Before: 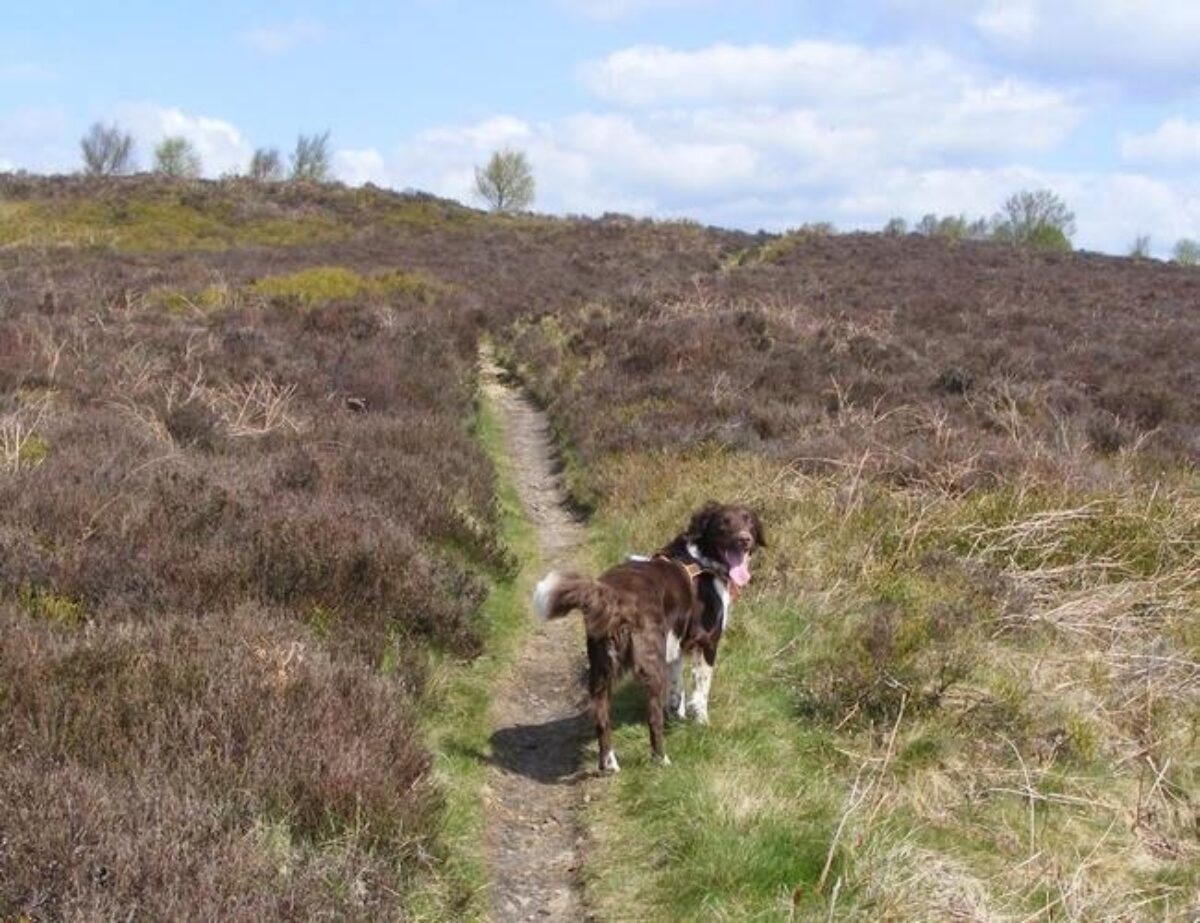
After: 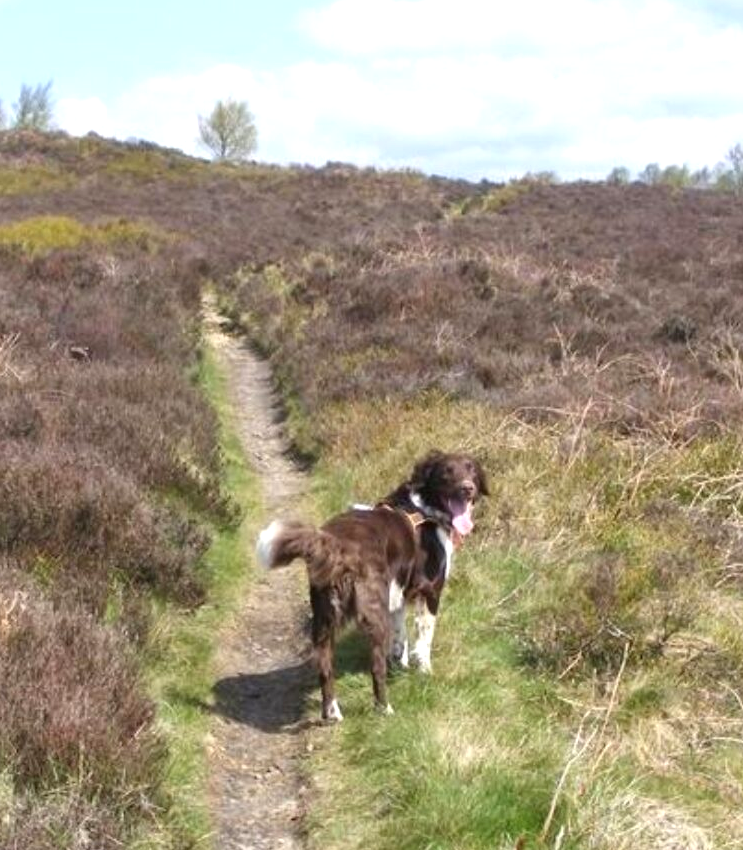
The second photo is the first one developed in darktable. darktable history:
crop and rotate: left 23.103%, top 5.619%, right 14.967%, bottom 2.279%
exposure: exposure 0.504 EV, compensate highlight preservation false
